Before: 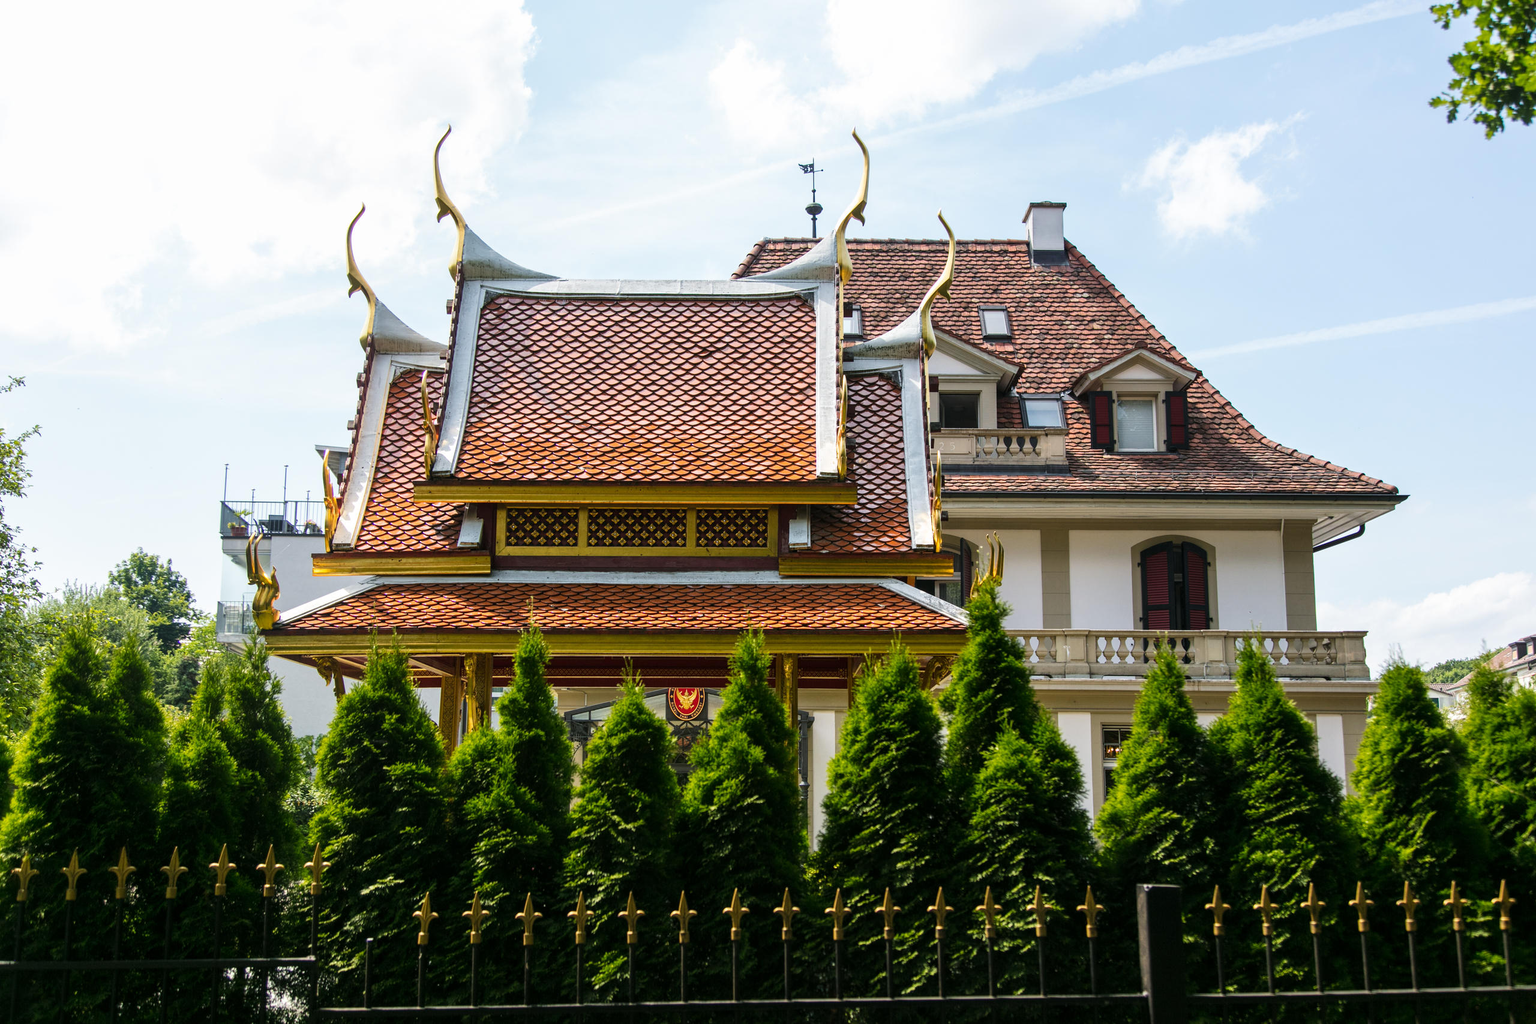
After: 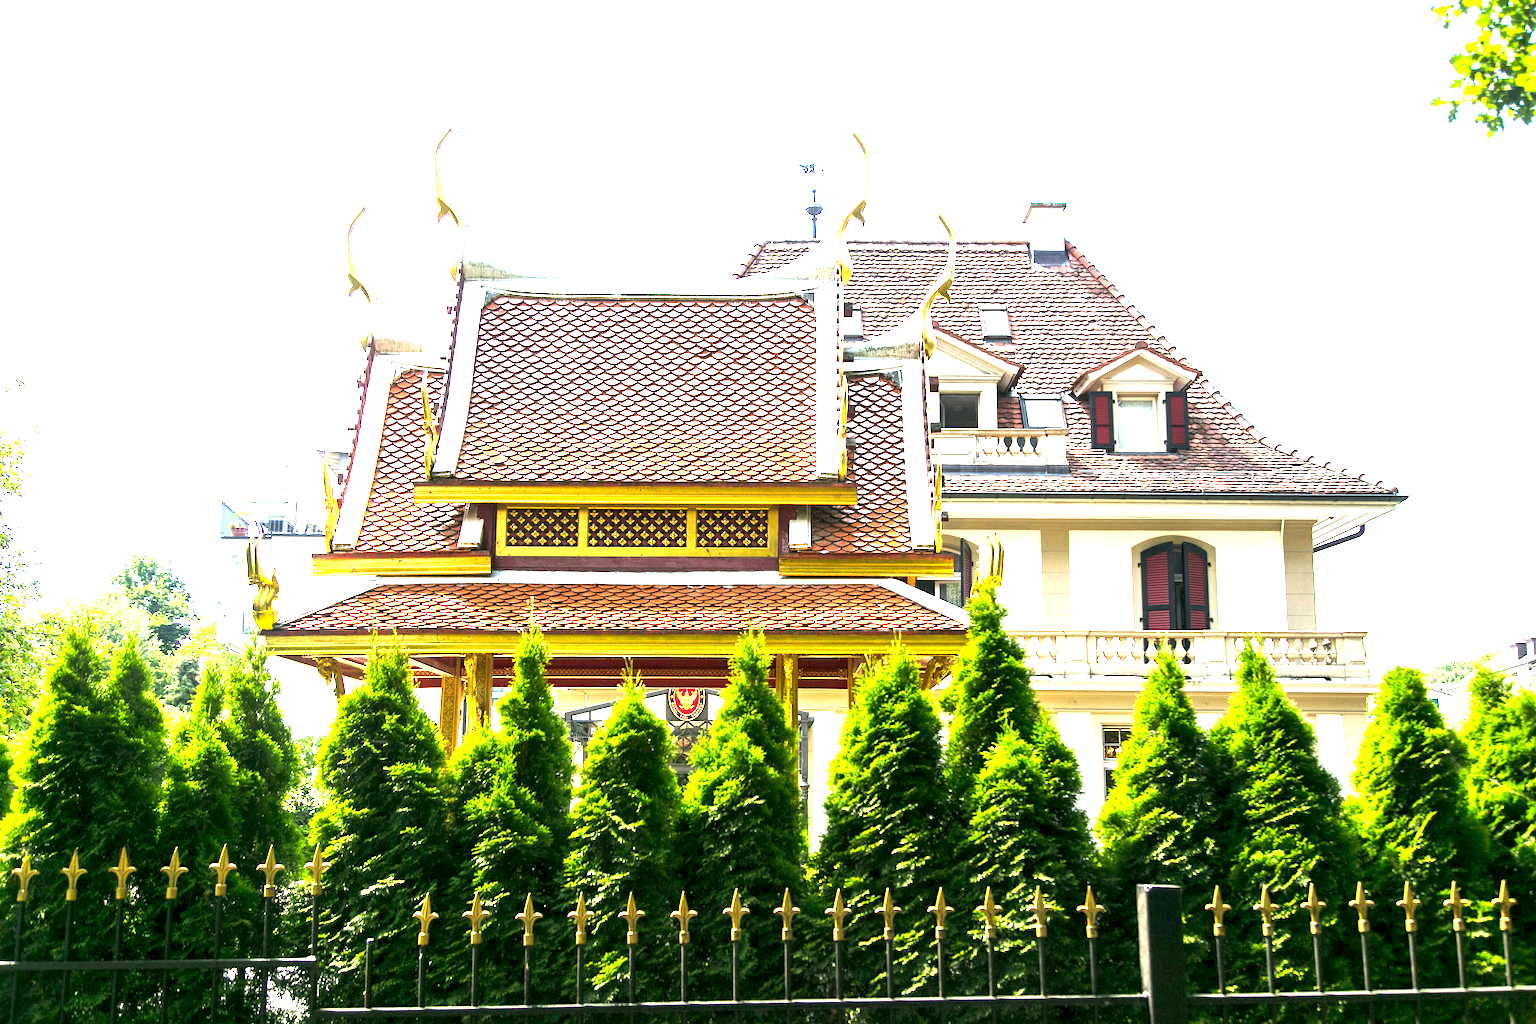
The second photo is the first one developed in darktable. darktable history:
exposure: black level correction 0.001, exposure 2.679 EV, compensate highlight preservation false
